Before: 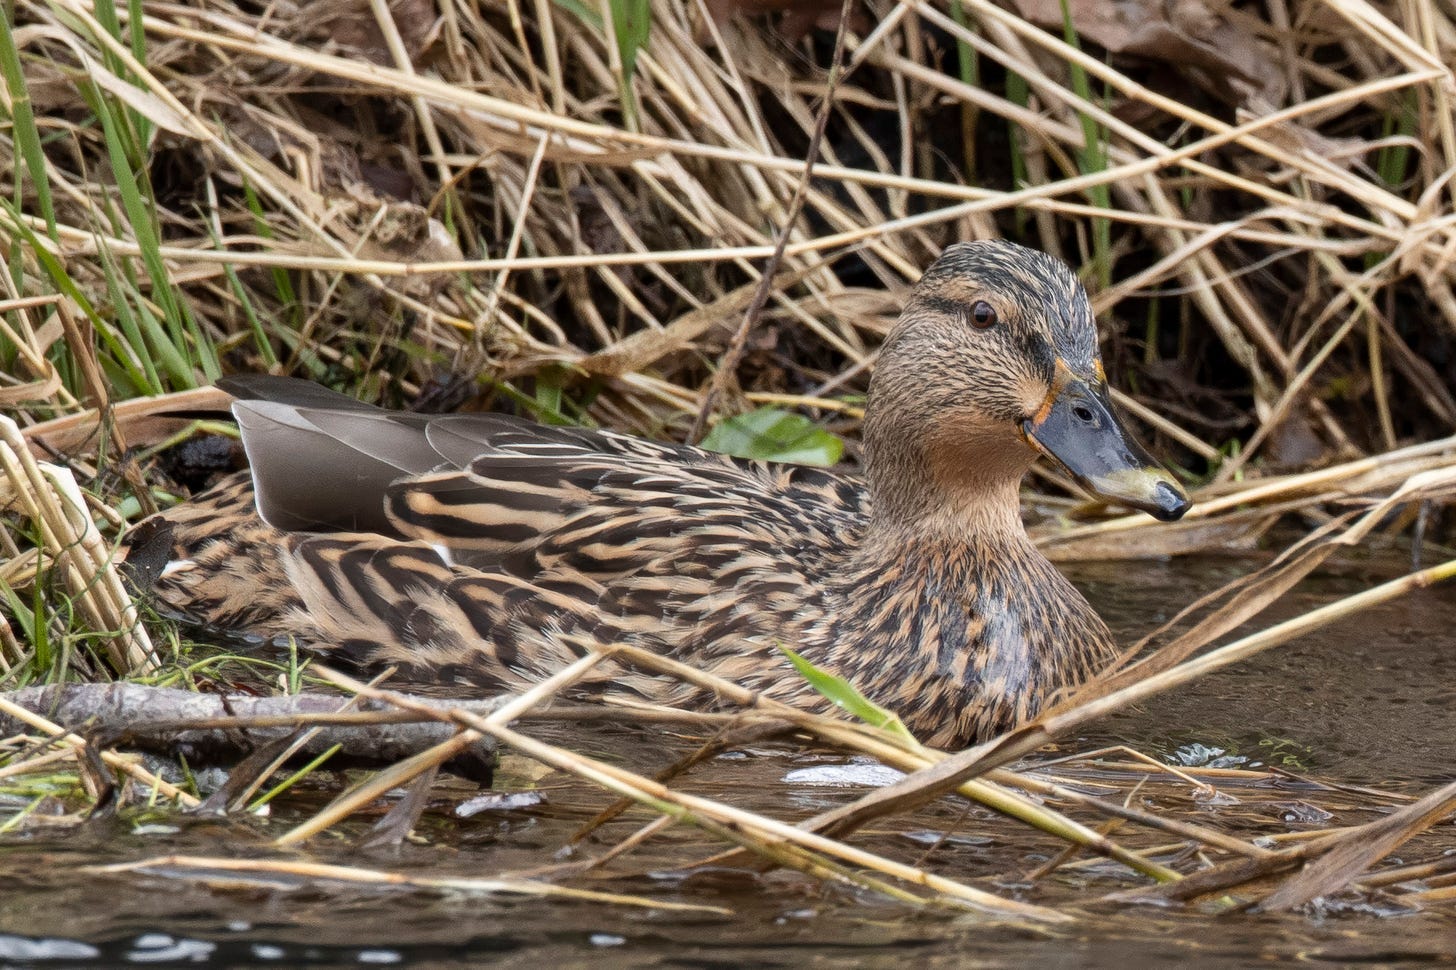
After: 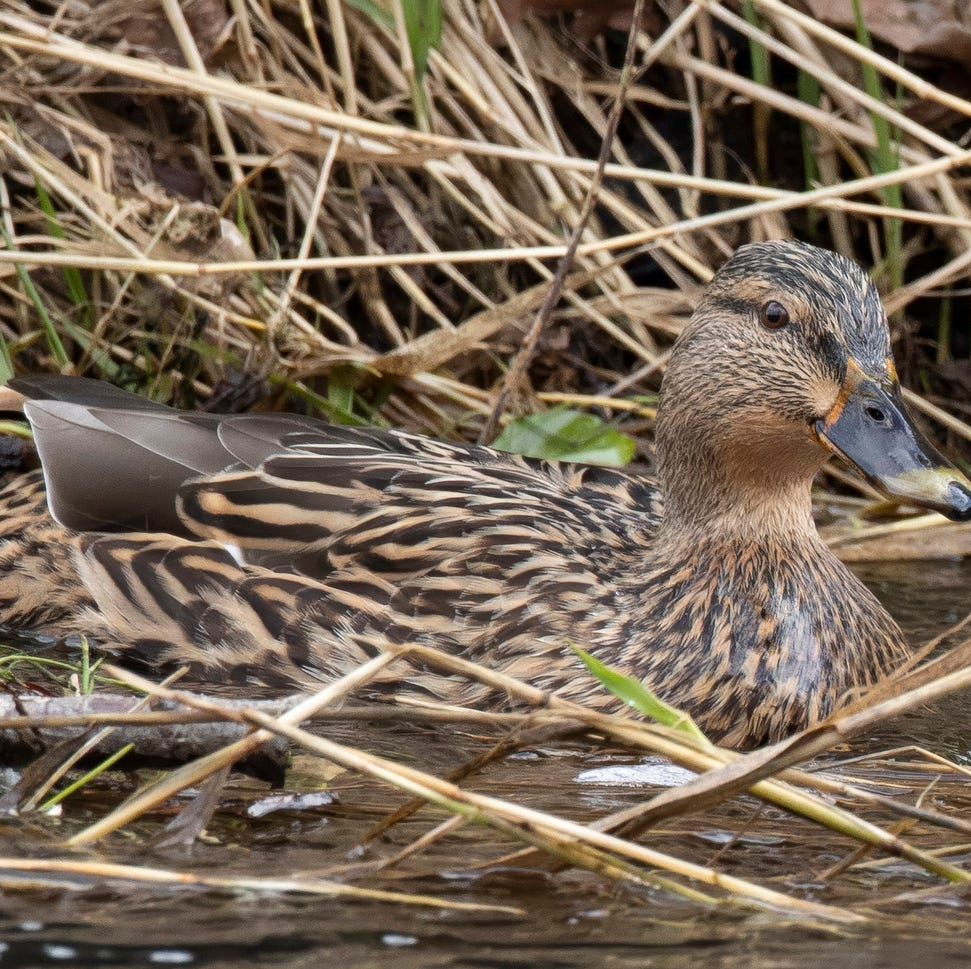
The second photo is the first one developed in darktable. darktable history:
crop and rotate: left 14.351%, right 18.924%
